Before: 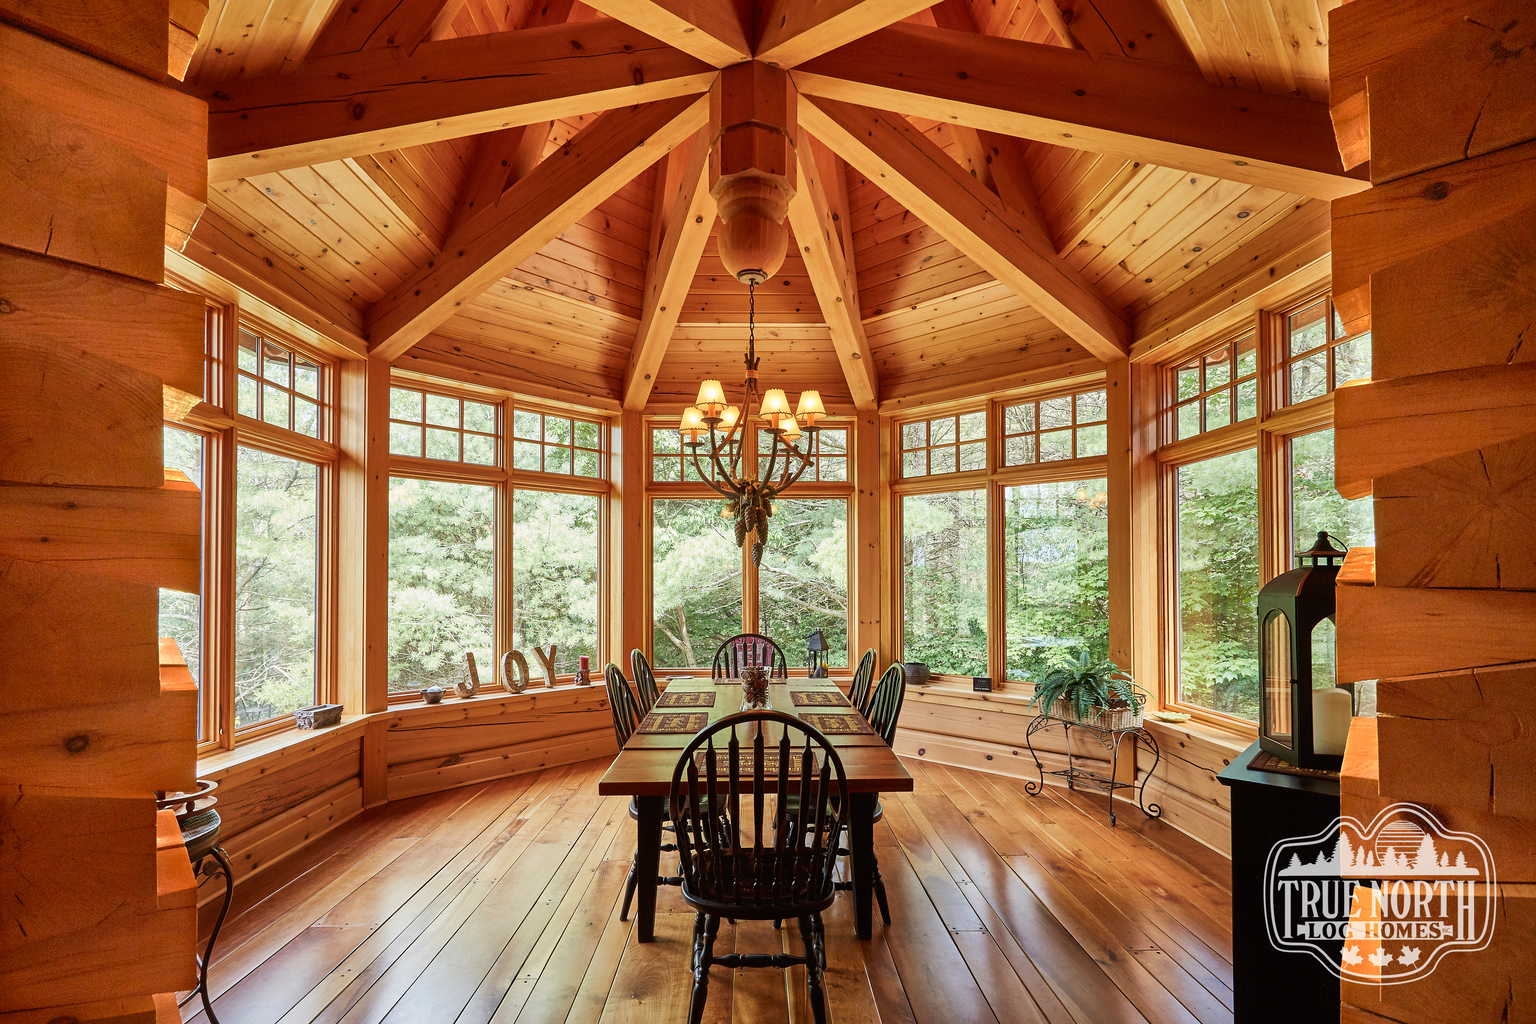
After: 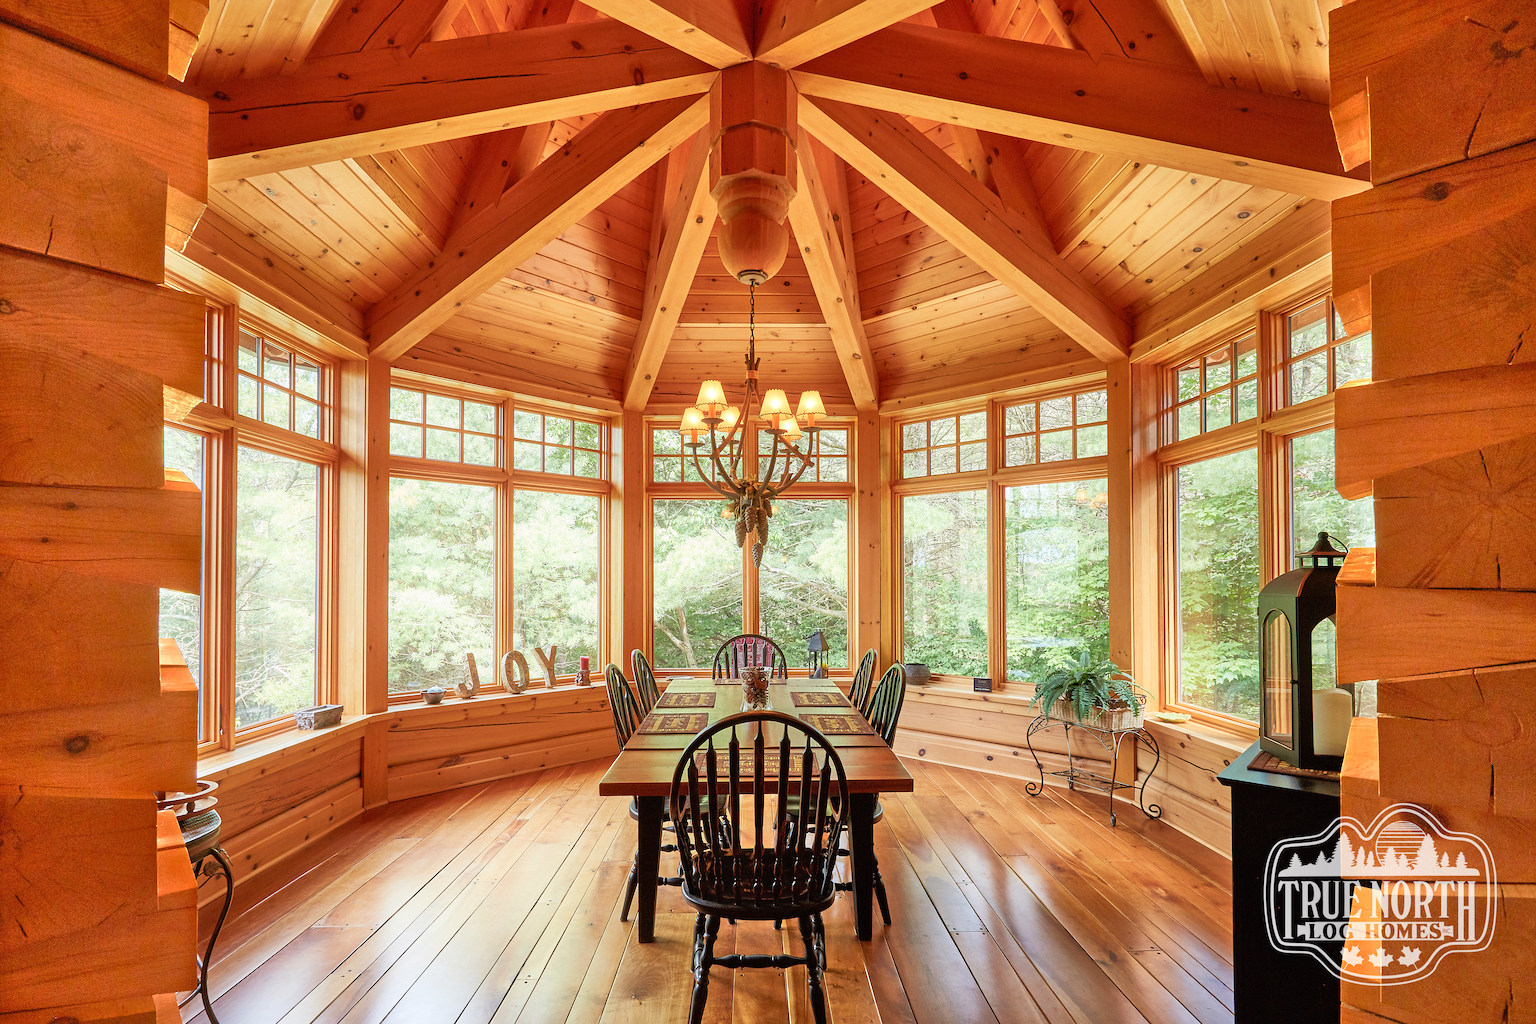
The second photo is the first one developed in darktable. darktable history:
tone equalizer: -7 EV 0.161 EV, -6 EV 0.618 EV, -5 EV 1.18 EV, -4 EV 1.32 EV, -3 EV 1.14 EV, -2 EV 0.6 EV, -1 EV 0.161 EV
shadows and highlights: highlights 72.42, soften with gaussian
